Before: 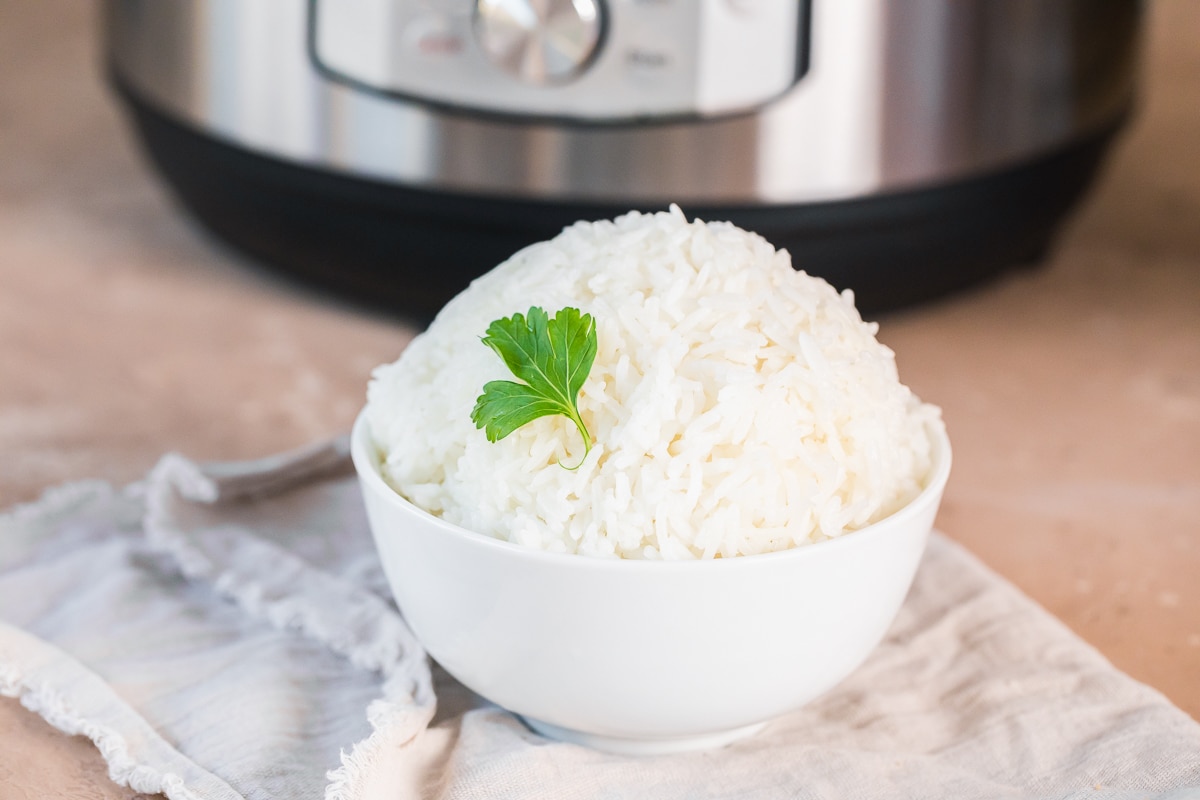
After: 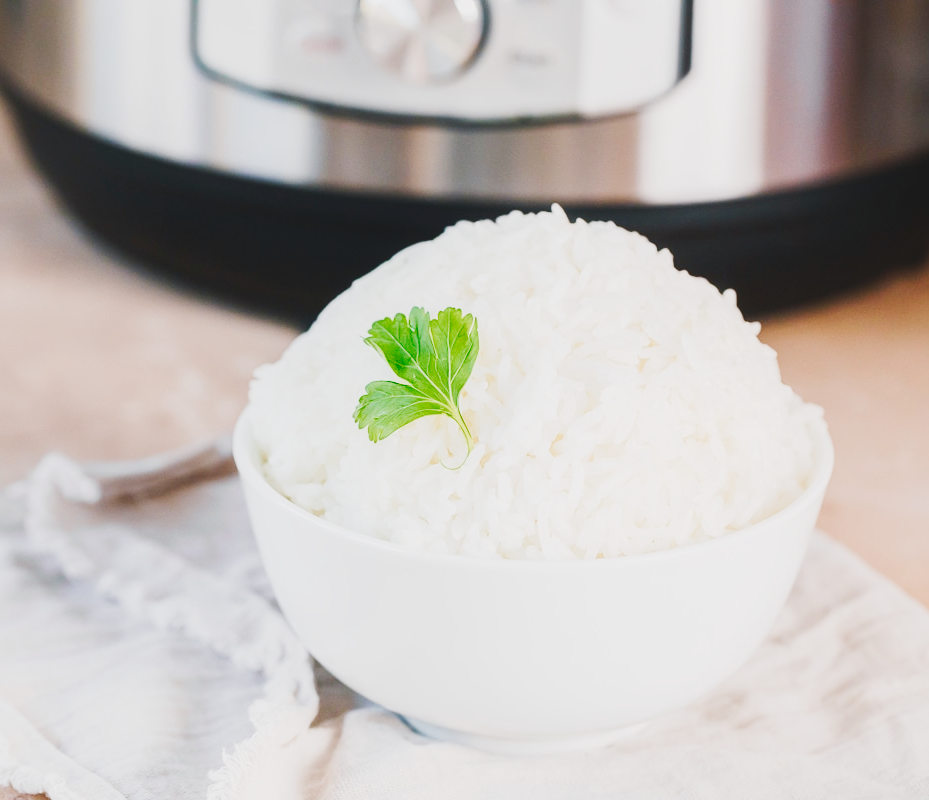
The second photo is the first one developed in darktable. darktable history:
crop: left 9.88%, right 12.664%
haze removal: strength -0.09, distance 0.358, compatibility mode true, adaptive false
tone curve: curves: ch0 [(0, 0) (0.003, 0.061) (0.011, 0.065) (0.025, 0.066) (0.044, 0.077) (0.069, 0.092) (0.1, 0.106) (0.136, 0.125) (0.177, 0.16) (0.224, 0.206) (0.277, 0.272) (0.335, 0.356) (0.399, 0.472) (0.468, 0.59) (0.543, 0.686) (0.623, 0.766) (0.709, 0.832) (0.801, 0.886) (0.898, 0.929) (1, 1)], preserve colors none
white balance: emerald 1
color balance rgb: shadows lift › chroma 1%, shadows lift › hue 113°, highlights gain › chroma 0.2%, highlights gain › hue 333°, perceptual saturation grading › global saturation 20%, perceptual saturation grading › highlights -50%, perceptual saturation grading › shadows 25%, contrast -10%
